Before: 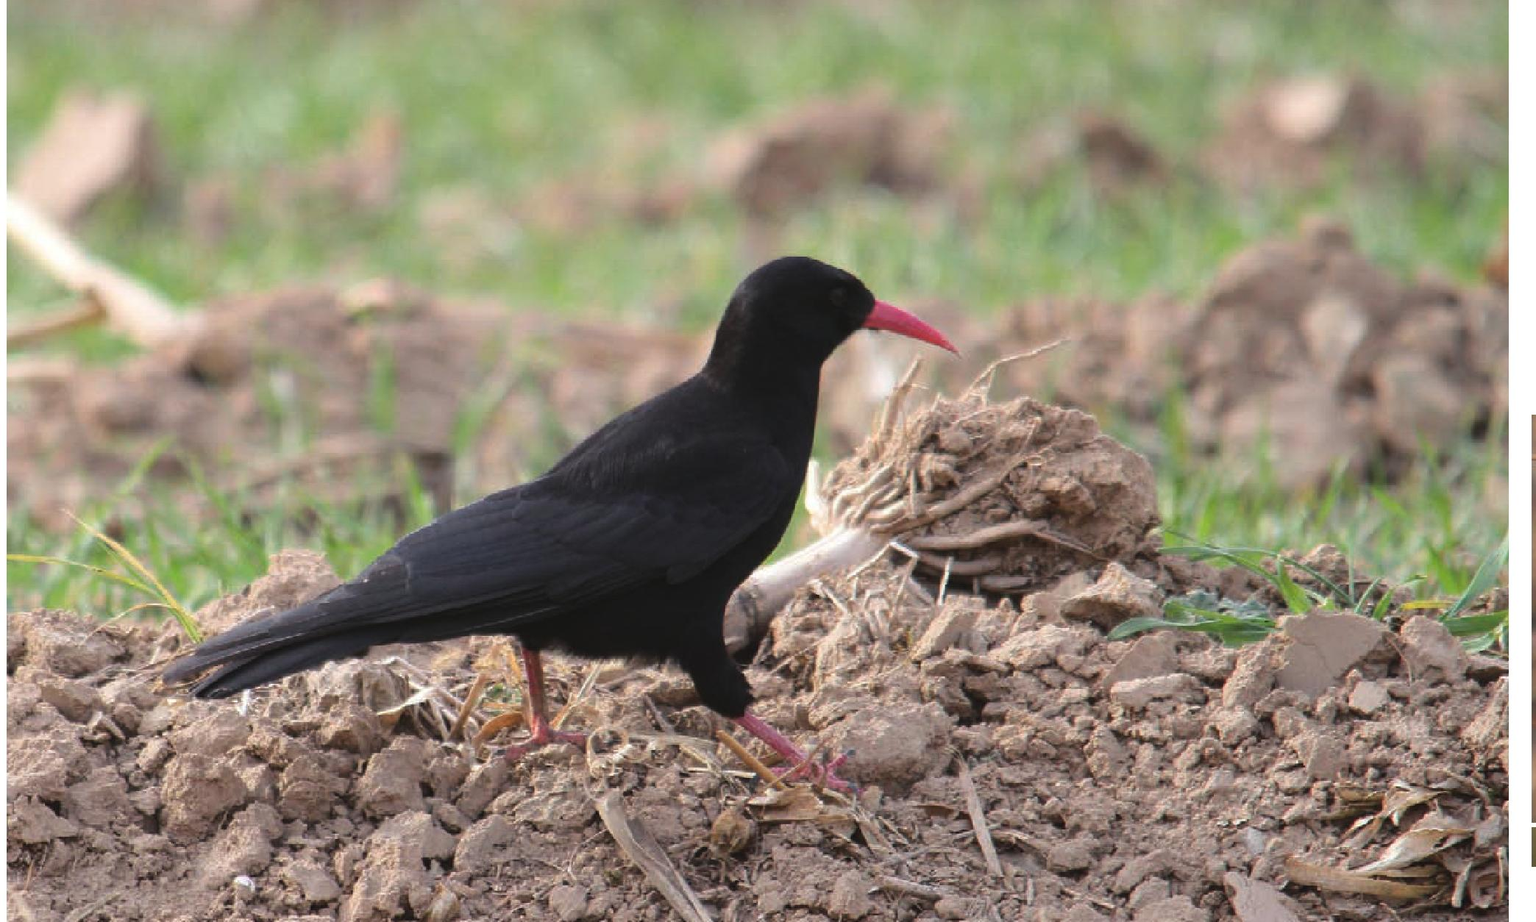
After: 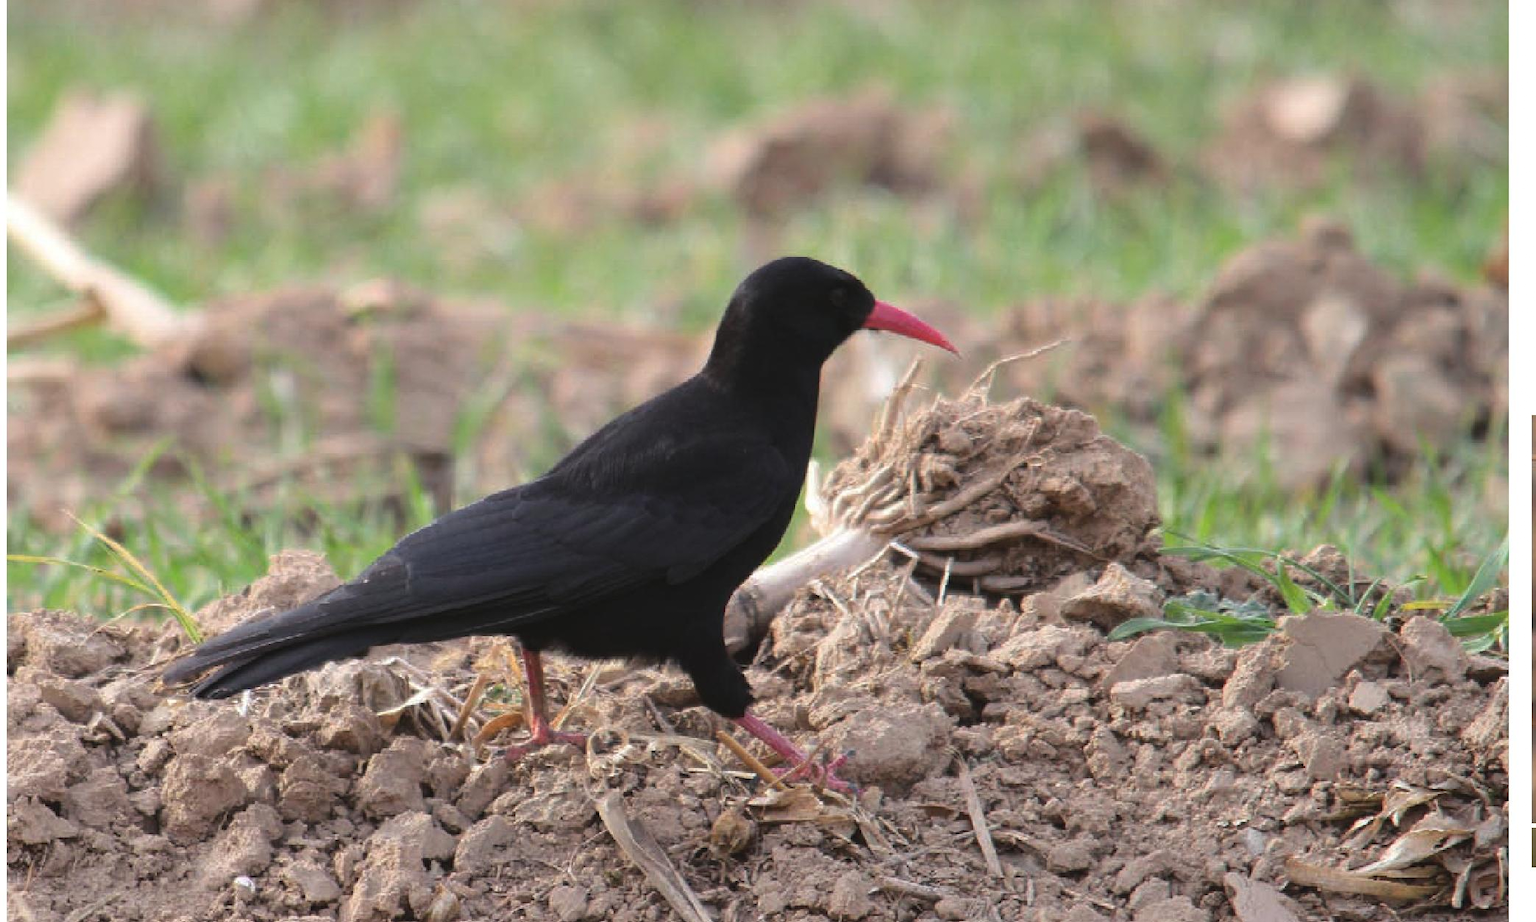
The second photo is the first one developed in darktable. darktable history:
grain: coarseness 0.81 ISO, strength 1.34%, mid-tones bias 0%
